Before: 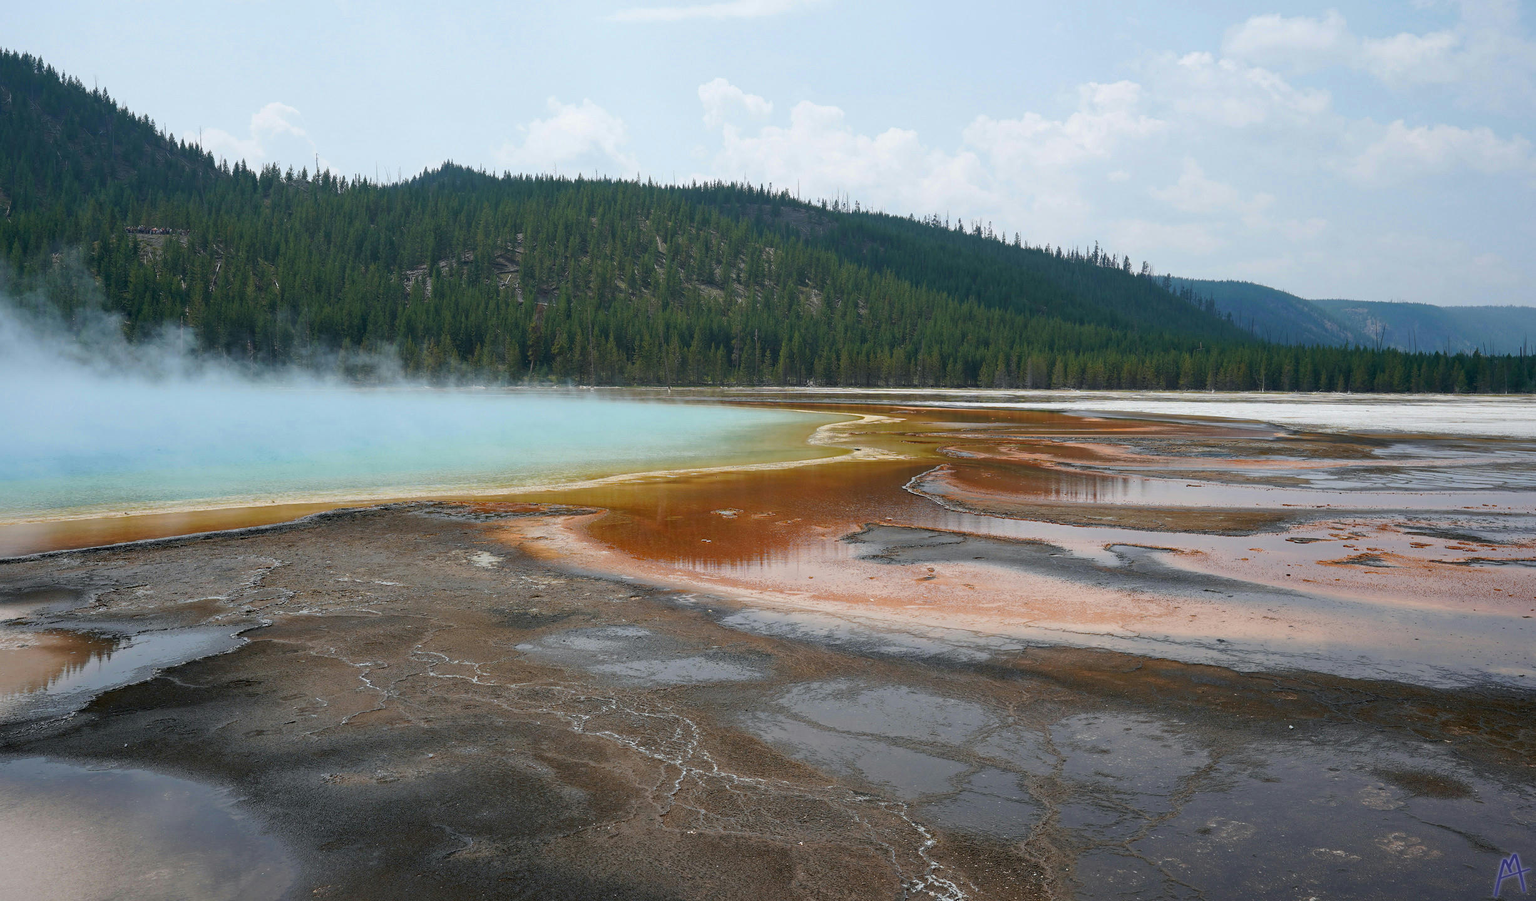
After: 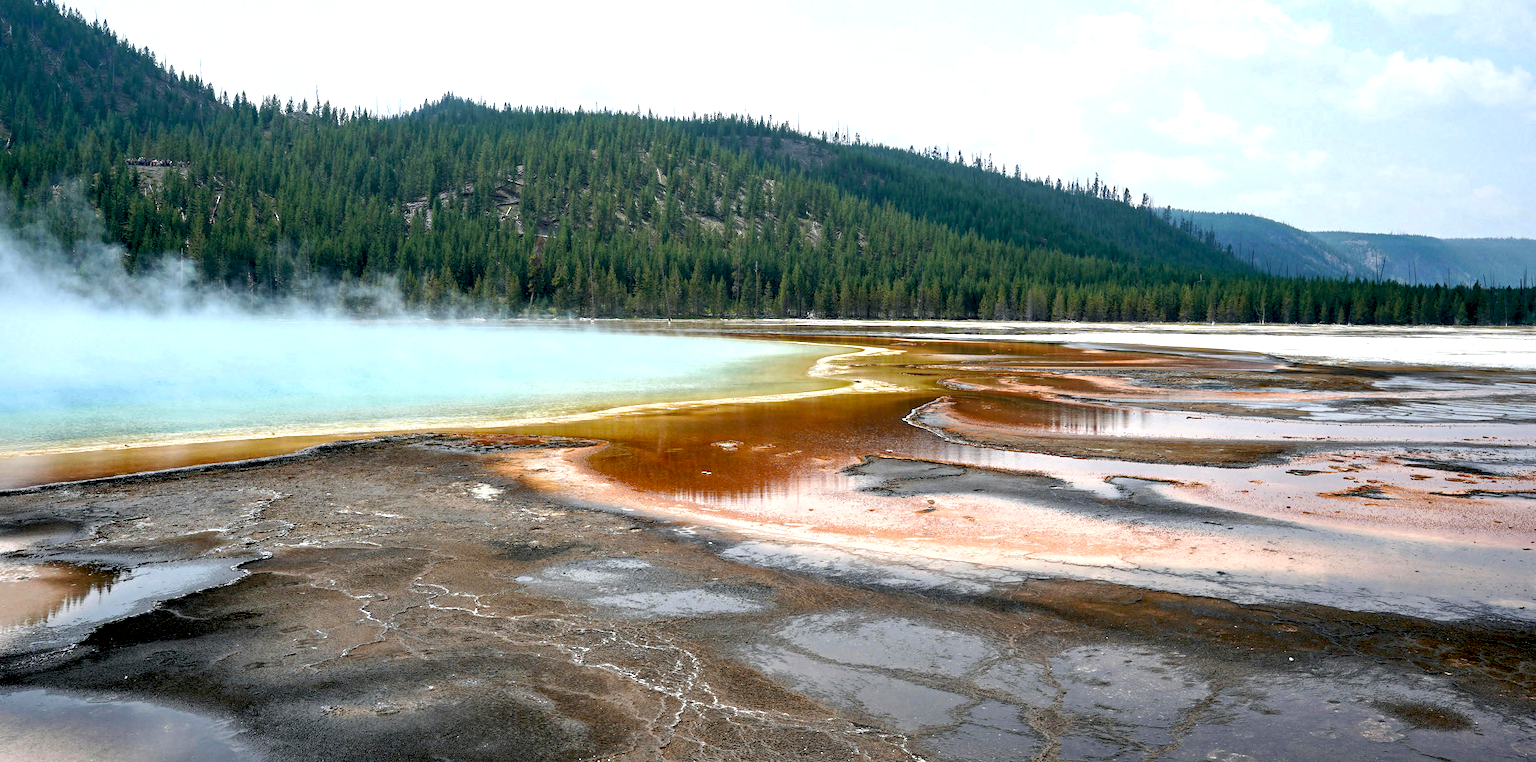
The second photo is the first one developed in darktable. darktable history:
crop: top 7.588%, bottom 7.763%
exposure: black level correction 0.012, exposure 0.698 EV, compensate highlight preservation false
contrast equalizer: y [[0.545, 0.572, 0.59, 0.59, 0.571, 0.545], [0.5 ×6], [0.5 ×6], [0 ×6], [0 ×6]]
